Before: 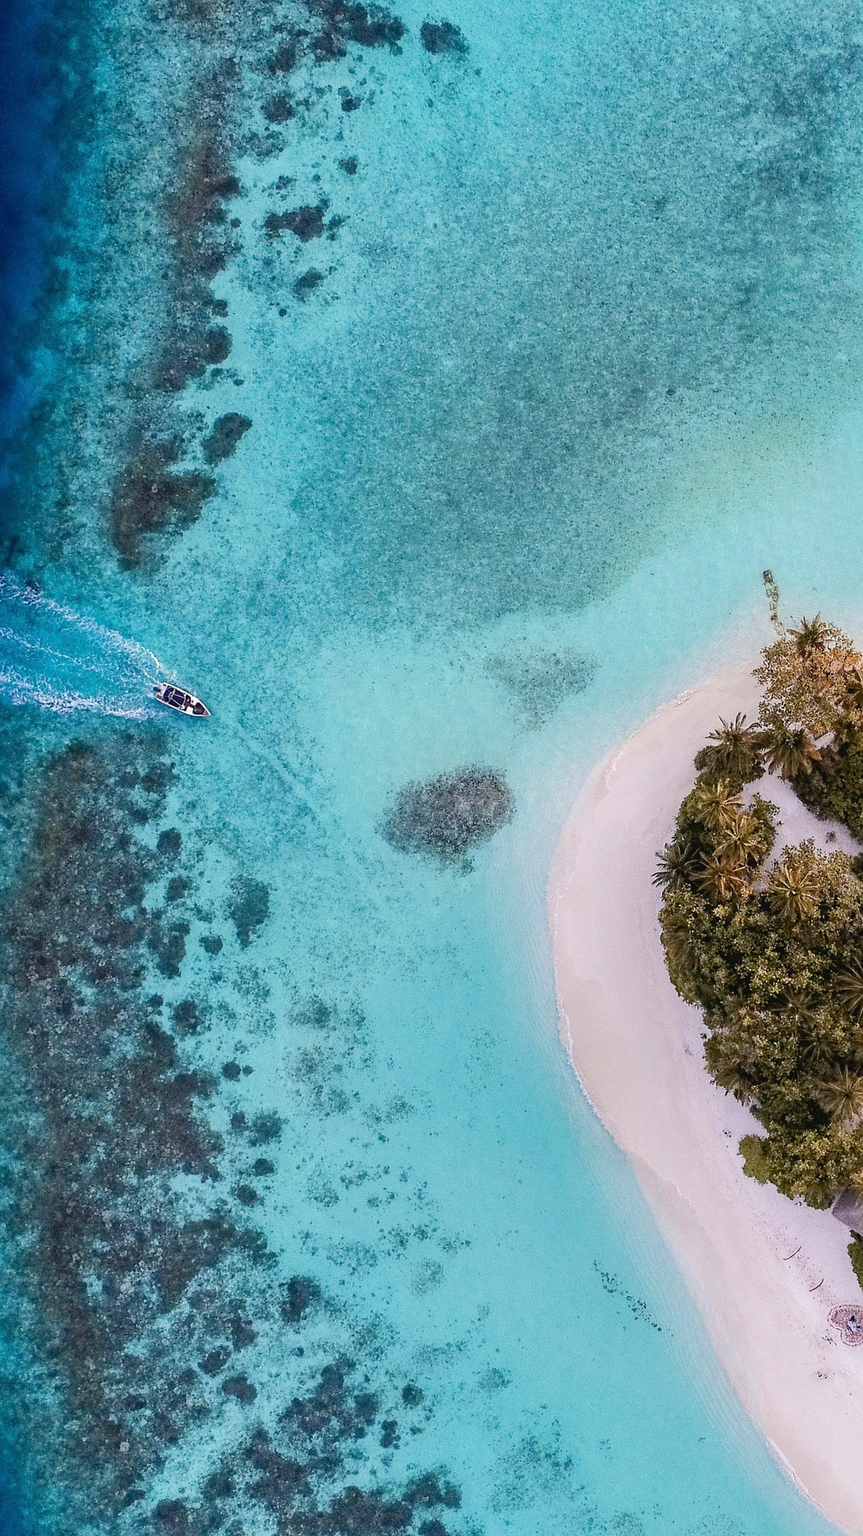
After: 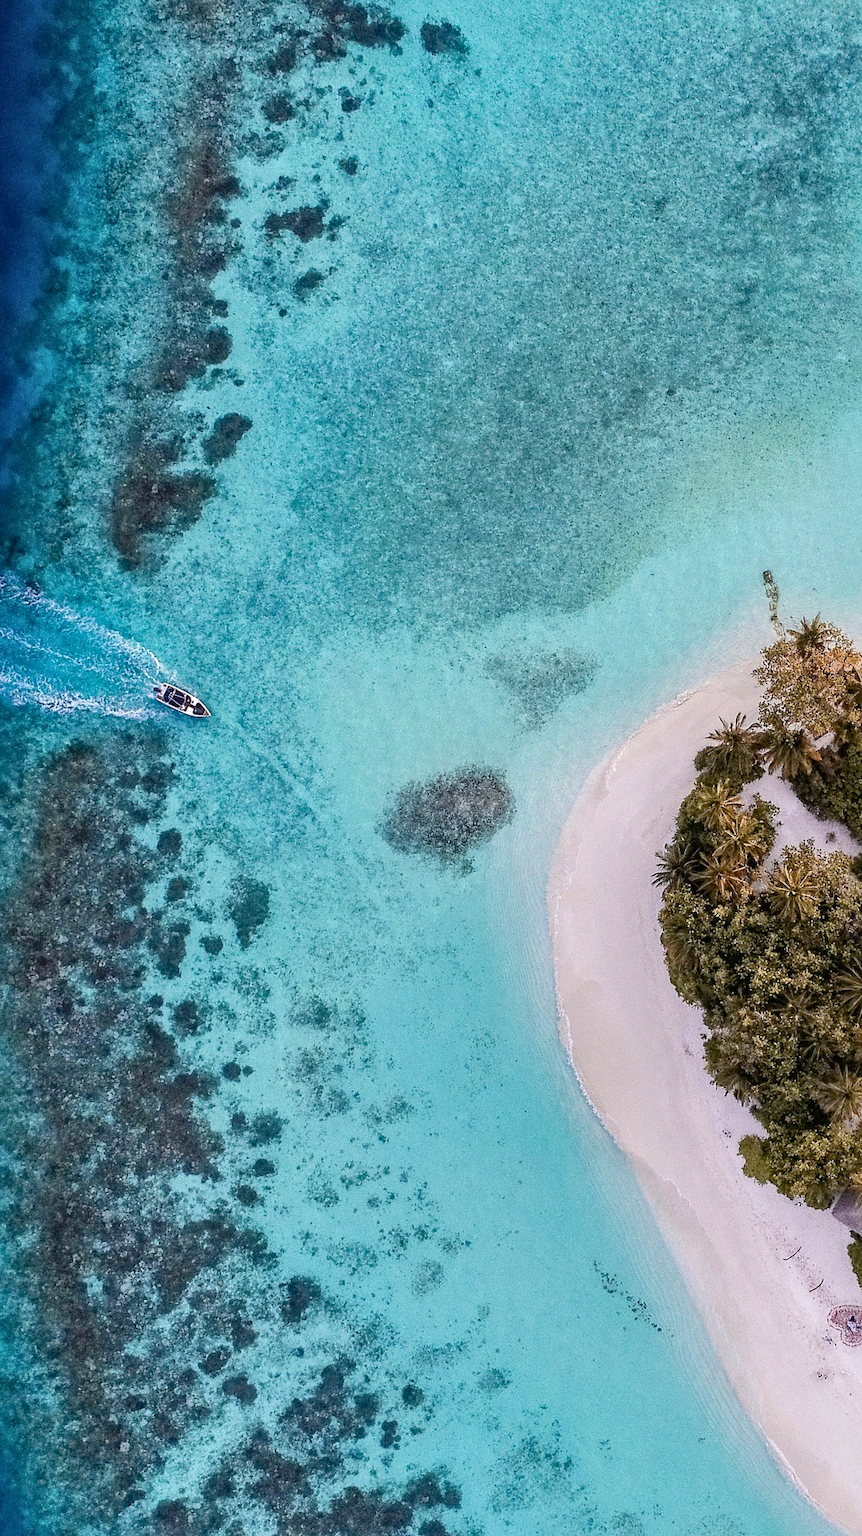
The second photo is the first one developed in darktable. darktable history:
shadows and highlights: shadows 20.66, highlights -20.95, soften with gaussian
local contrast: mode bilateral grid, contrast 21, coarseness 51, detail 132%, midtone range 0.2
